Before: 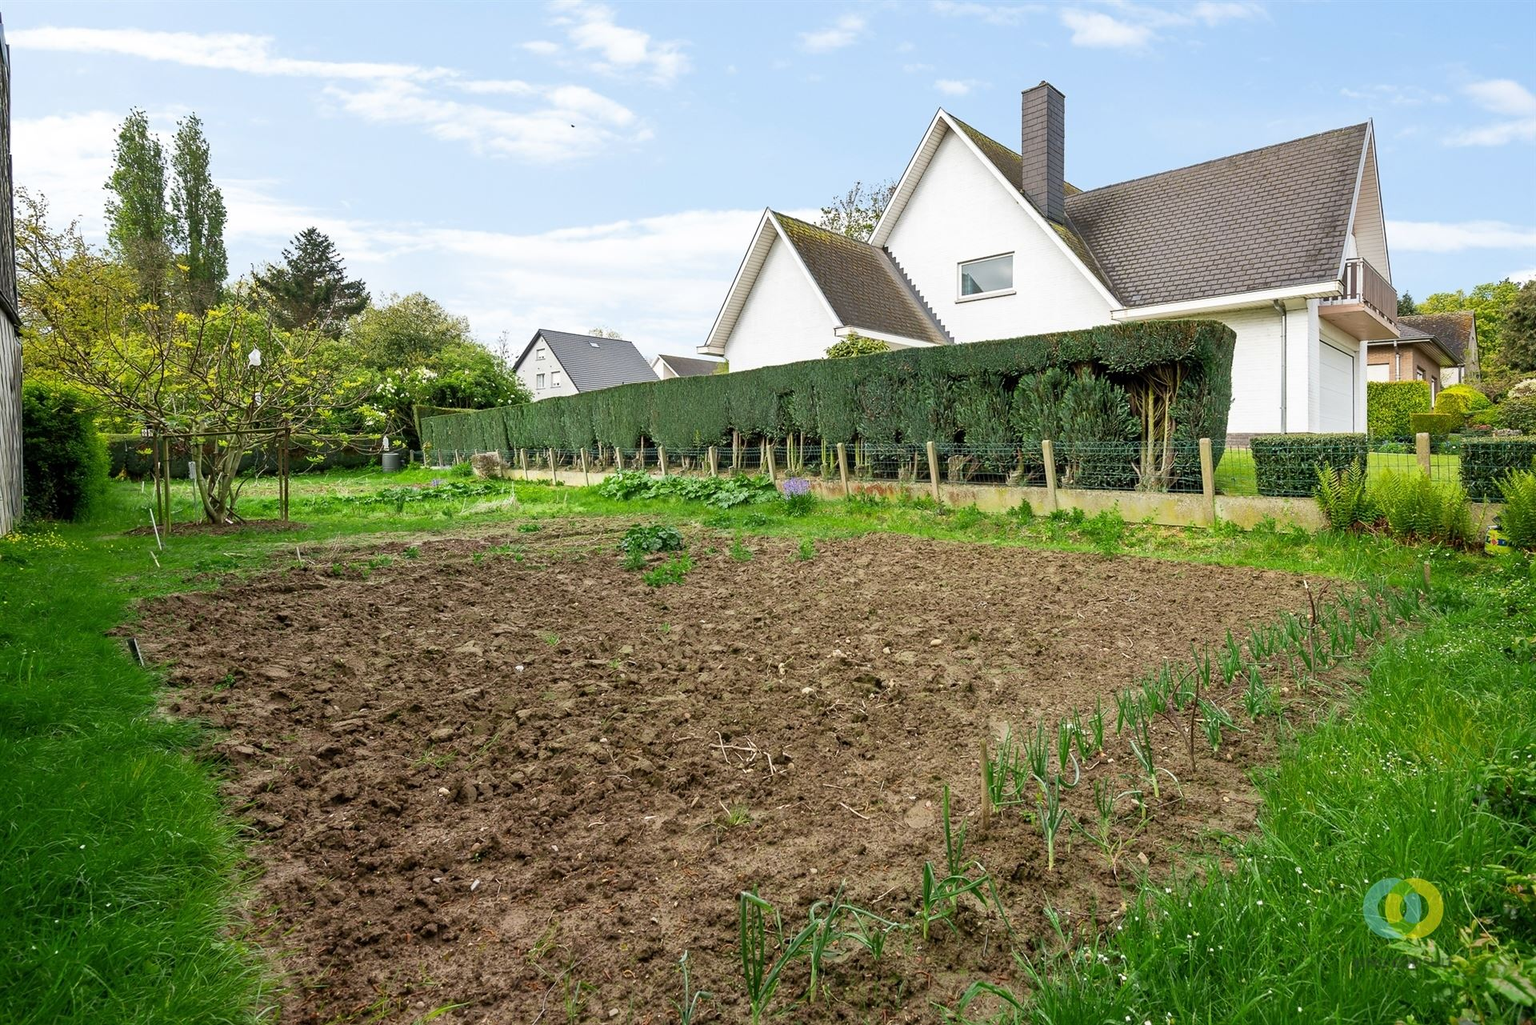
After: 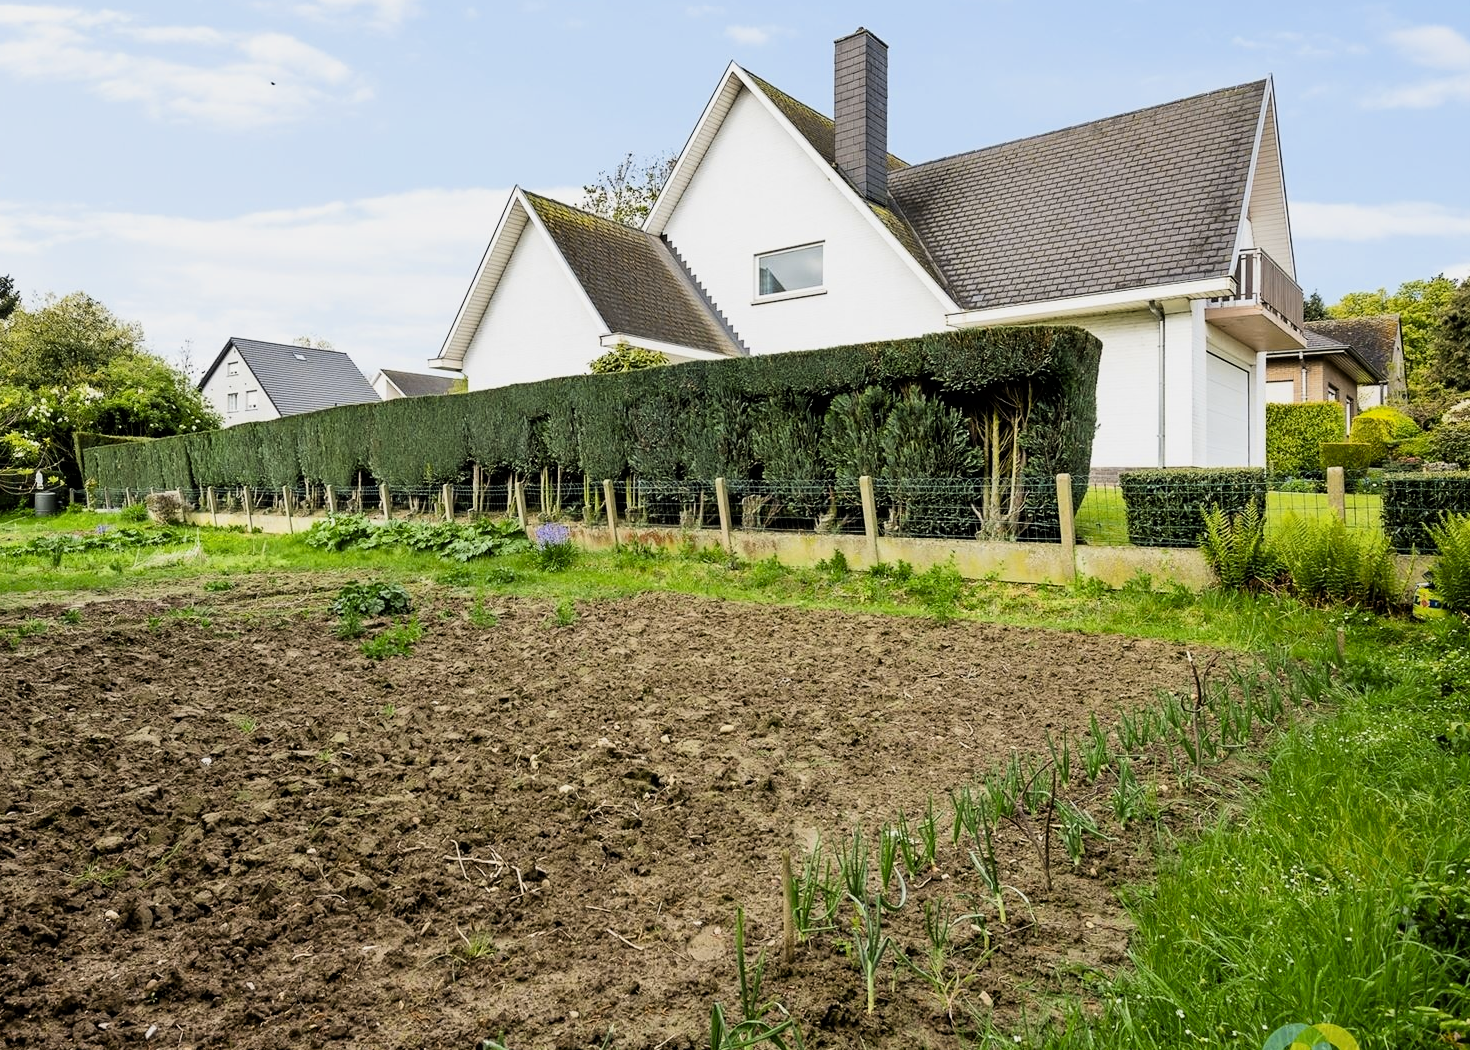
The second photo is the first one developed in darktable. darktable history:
crop: left 23.095%, top 5.827%, bottom 11.854%
filmic rgb: black relative exposure -16 EV, white relative exposure 6.29 EV, hardness 5.1, contrast 1.35
color contrast: green-magenta contrast 0.8, blue-yellow contrast 1.1, unbound 0
